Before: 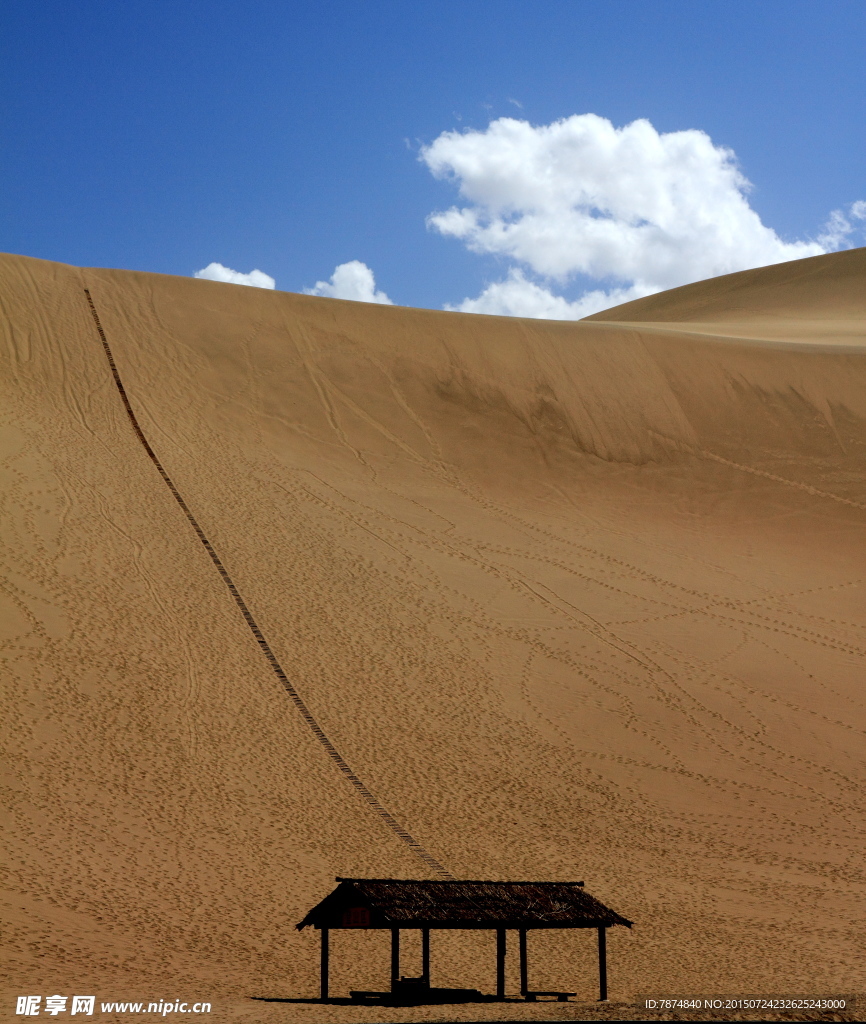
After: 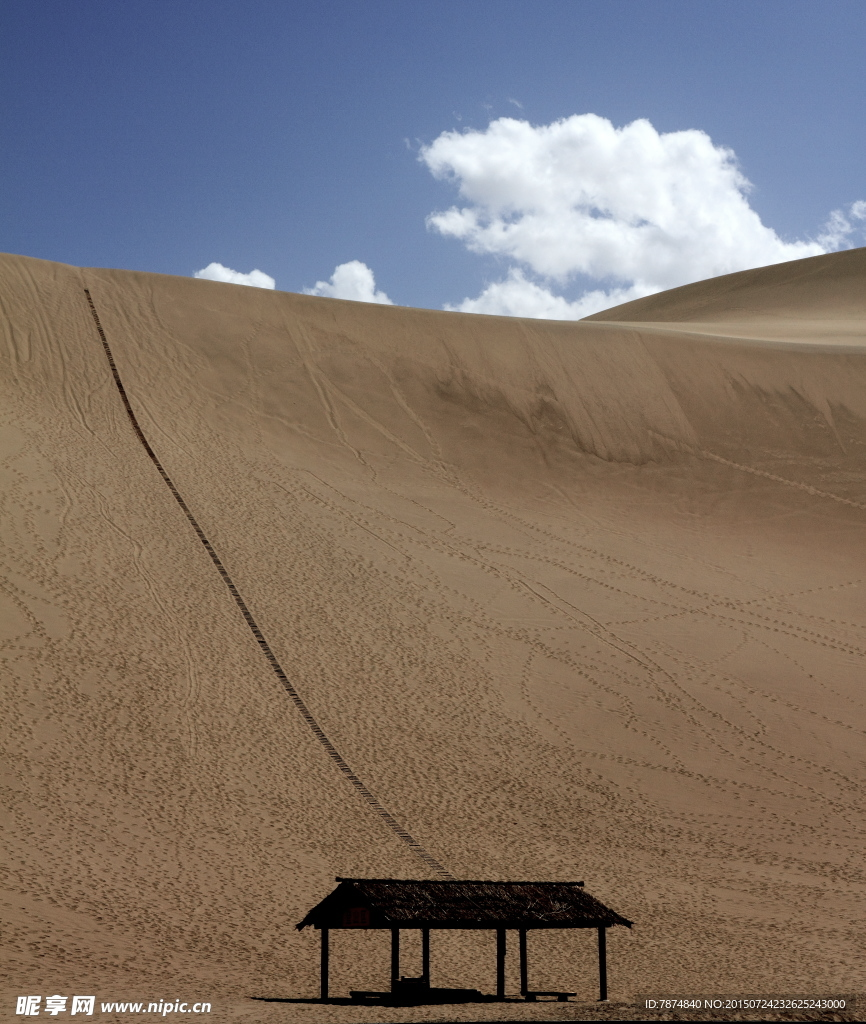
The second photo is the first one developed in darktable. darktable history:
contrast brightness saturation: contrast 0.096, saturation -0.375
